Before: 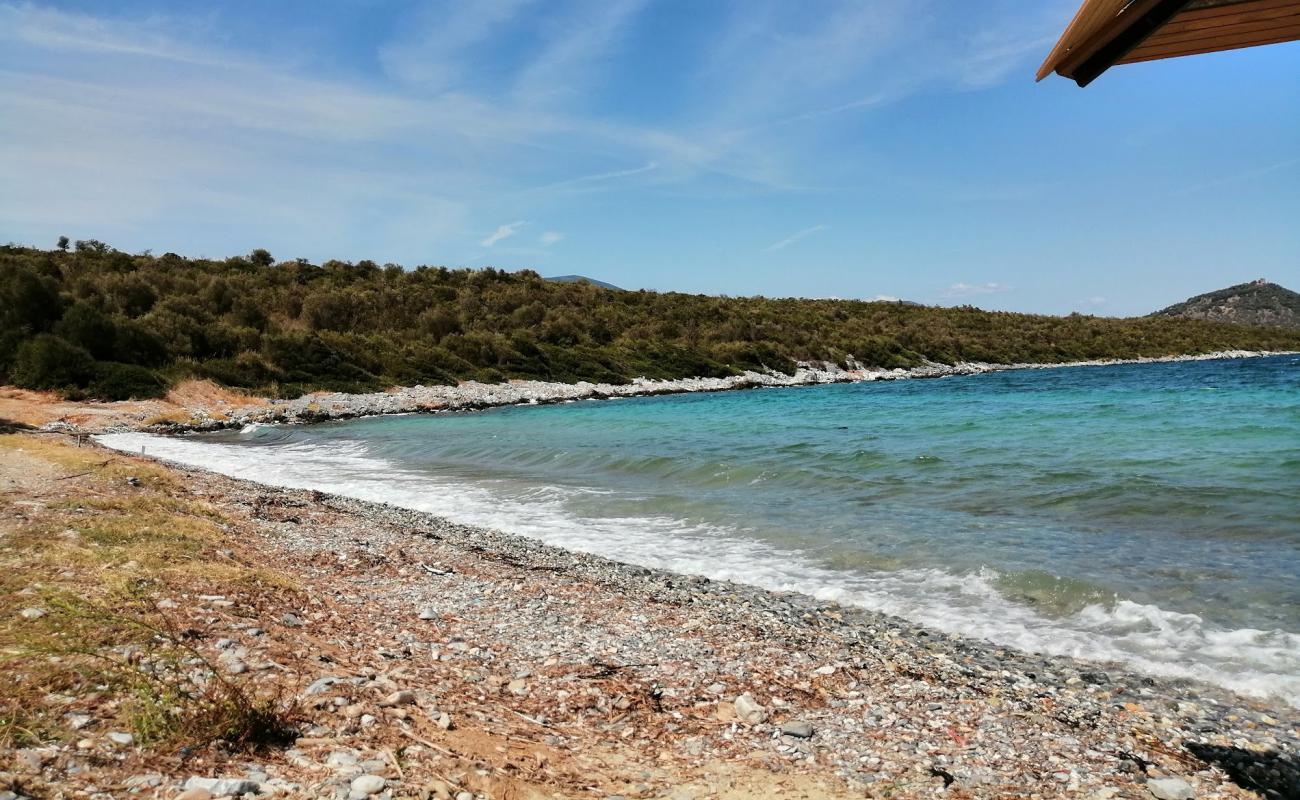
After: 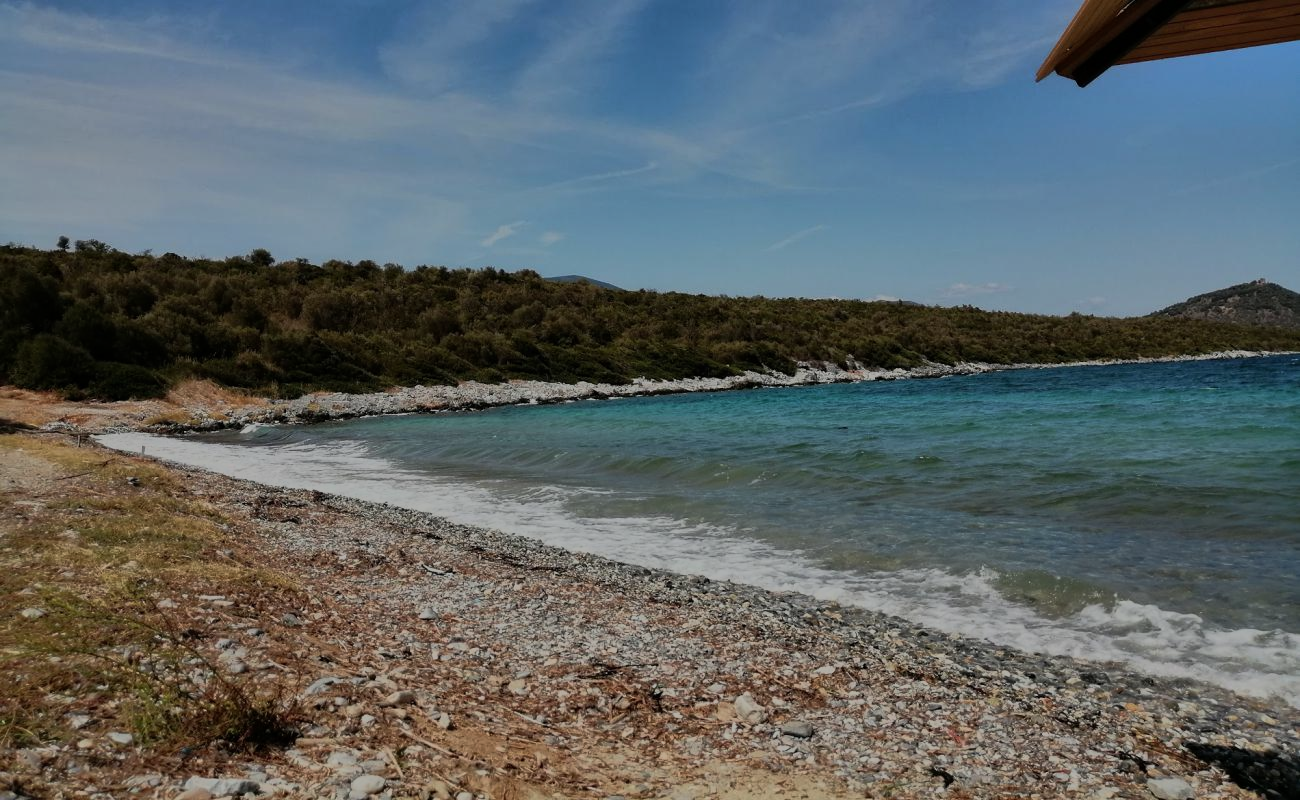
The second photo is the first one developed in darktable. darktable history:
exposure: exposure 0.733 EV, compensate exposure bias true, compensate highlight preservation false
tone equalizer: -8 EV -1.99 EV, -7 EV -1.99 EV, -6 EV -1.99 EV, -5 EV -1.99 EV, -4 EV -1.96 EV, -3 EV -1.99 EV, -2 EV -1.99 EV, -1 EV -1.62 EV, +0 EV -1.98 EV, edges refinement/feathering 500, mask exposure compensation -1.57 EV, preserve details no
